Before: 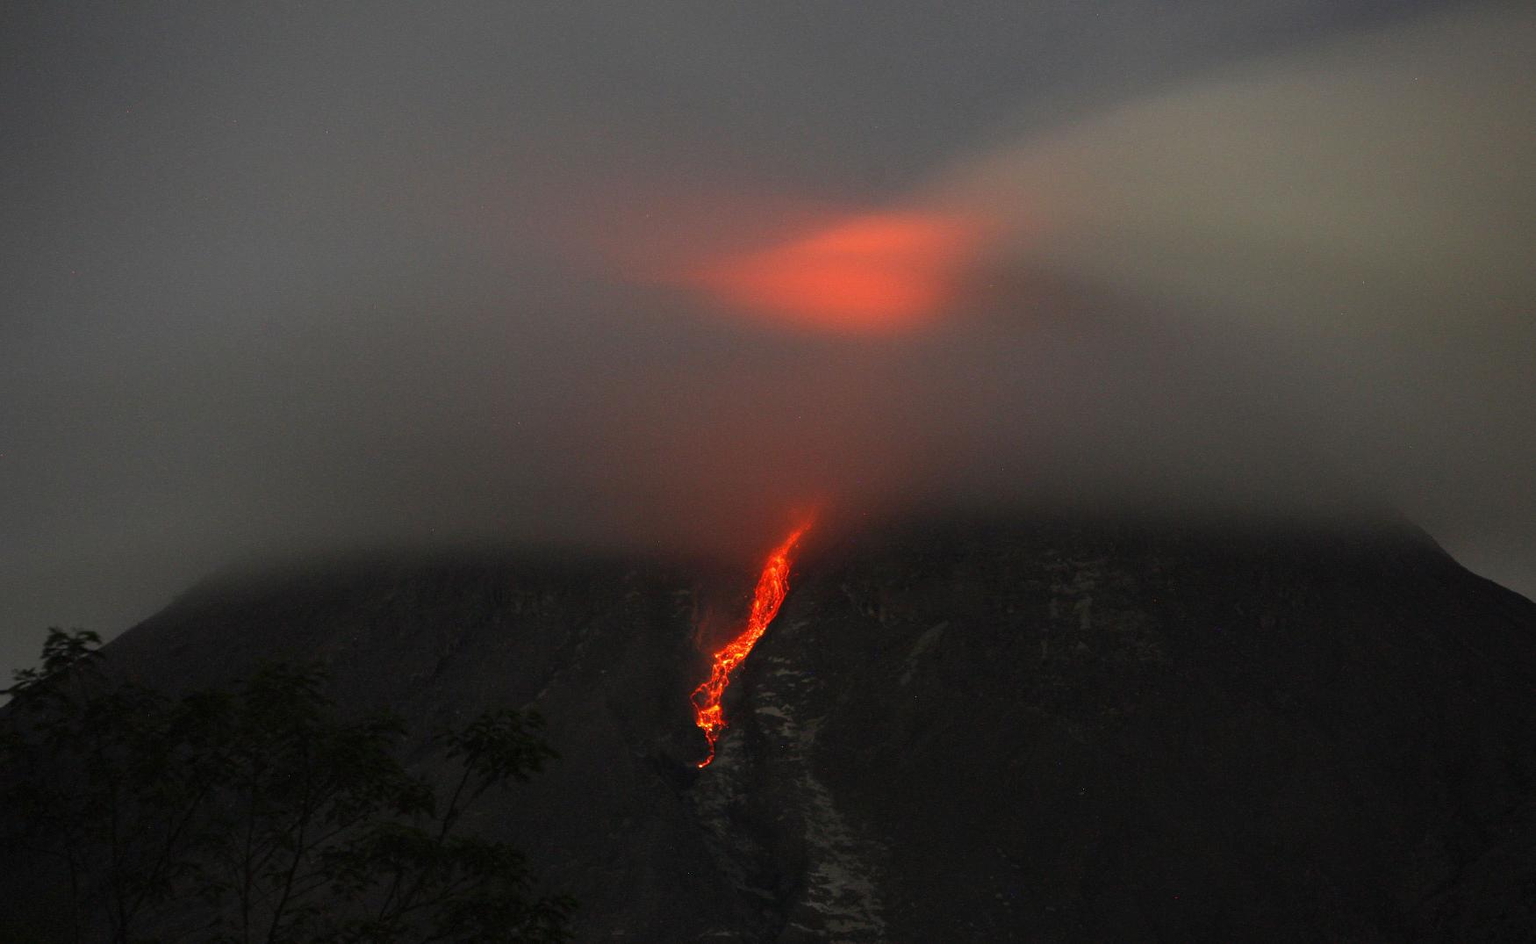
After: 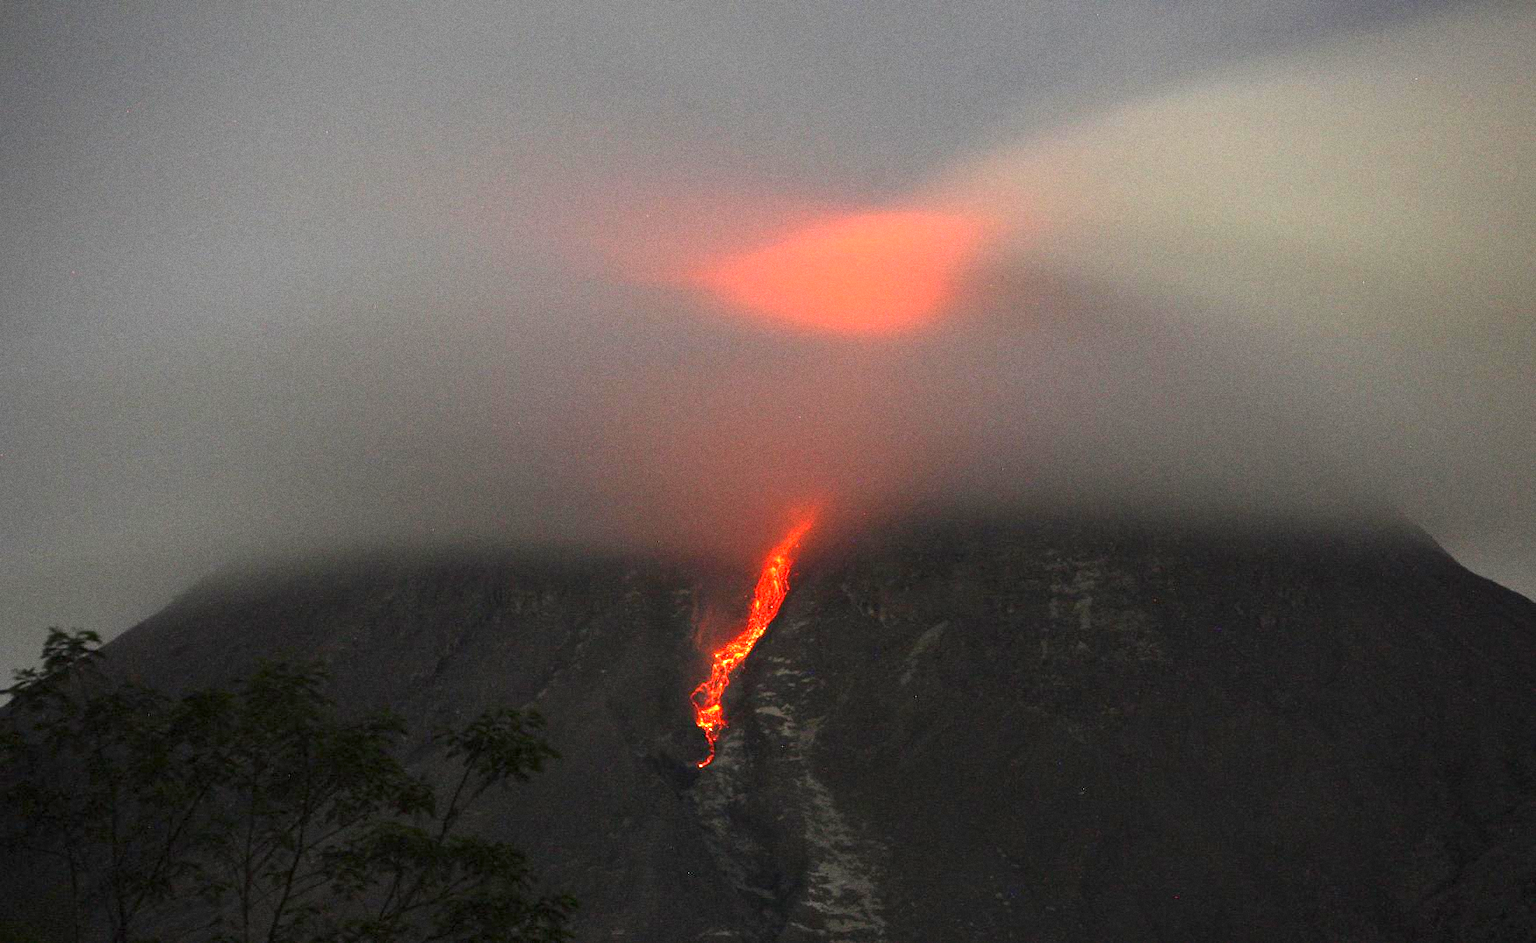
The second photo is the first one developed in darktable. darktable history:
exposure: black level correction 0.001, exposure 1.398 EV, compensate exposure bias true, compensate highlight preservation false
grain: coarseness 0.09 ISO
